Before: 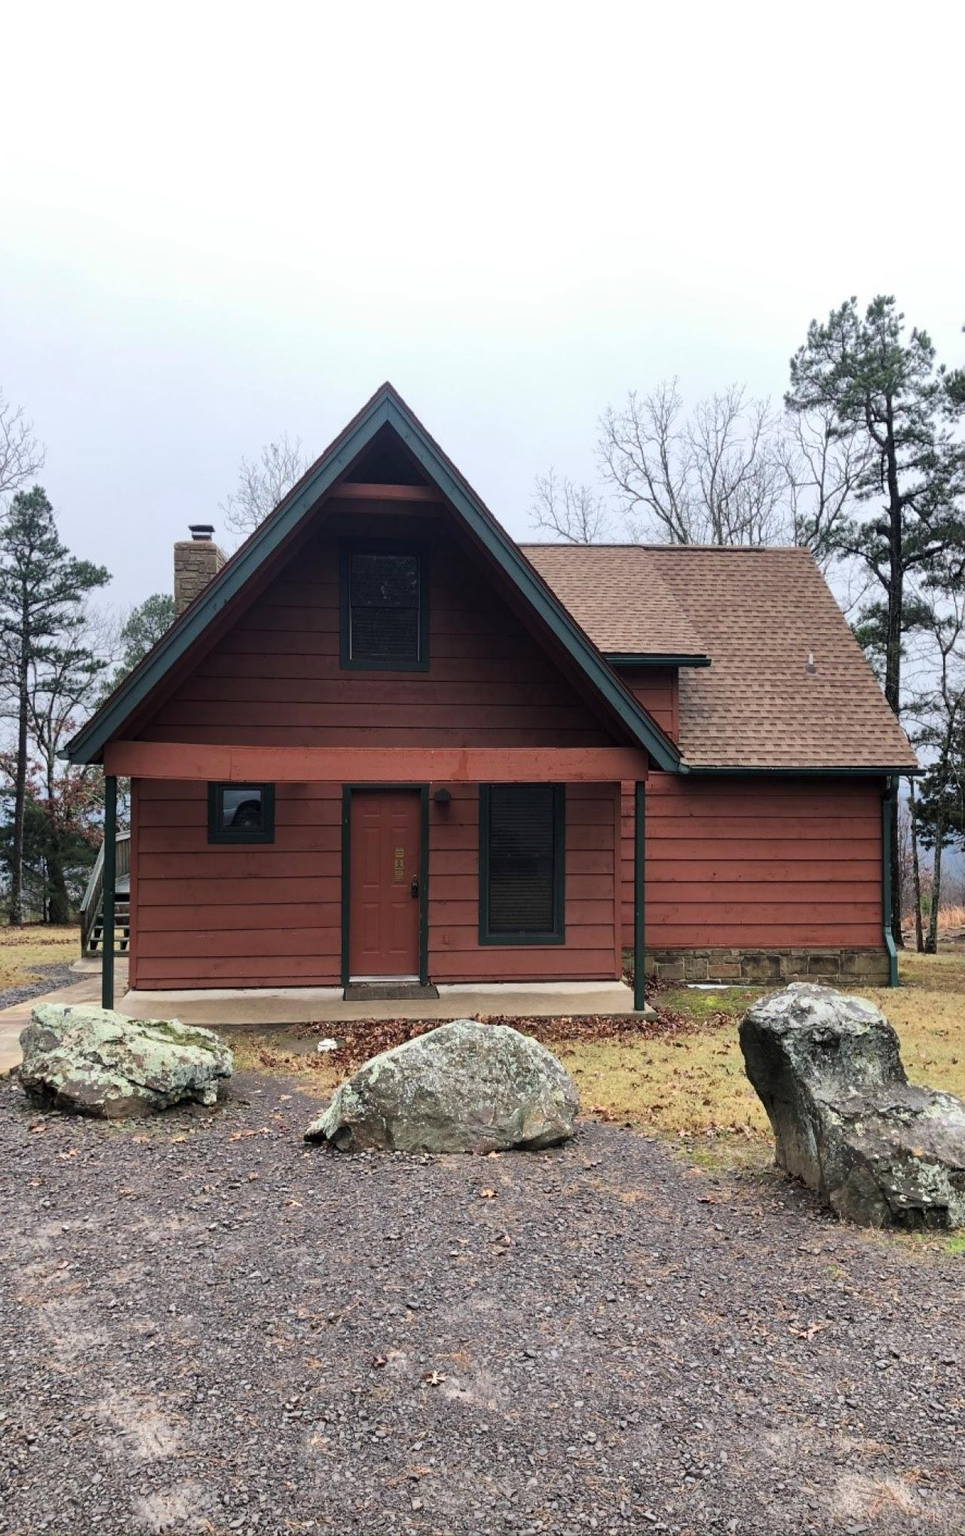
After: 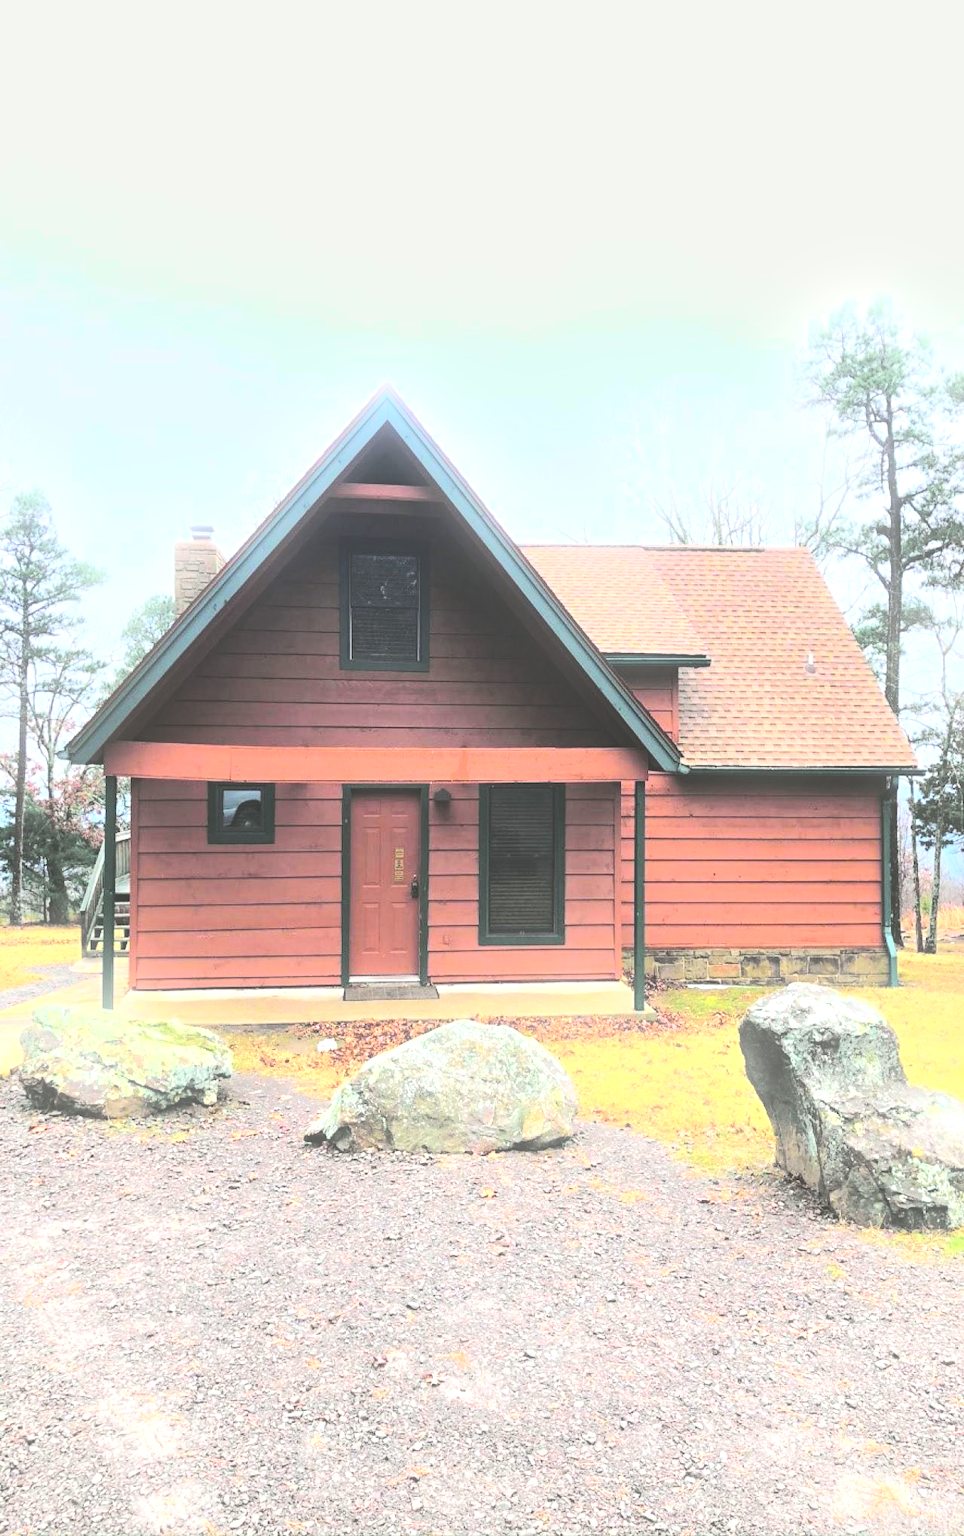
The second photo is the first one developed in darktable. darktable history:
bloom: size 9%, threshold 100%, strength 7%
exposure: black level correction -0.023, exposure 1.397 EV, compensate highlight preservation false
tone curve: curves: ch0 [(0, 0.017) (0.091, 0.04) (0.296, 0.276) (0.439, 0.482) (0.64, 0.729) (0.785, 0.817) (0.995, 0.917)]; ch1 [(0, 0) (0.384, 0.365) (0.463, 0.447) (0.486, 0.474) (0.503, 0.497) (0.526, 0.52) (0.555, 0.564) (0.578, 0.589) (0.638, 0.66) (0.766, 0.773) (1, 1)]; ch2 [(0, 0) (0.374, 0.344) (0.446, 0.443) (0.501, 0.509) (0.528, 0.522) (0.569, 0.593) (0.61, 0.646) (0.666, 0.688) (1, 1)], color space Lab, independent channels, preserve colors none
tone equalizer: -8 EV -0.417 EV, -7 EV -0.389 EV, -6 EV -0.333 EV, -5 EV -0.222 EV, -3 EV 0.222 EV, -2 EV 0.333 EV, -1 EV 0.389 EV, +0 EV 0.417 EV, edges refinement/feathering 500, mask exposure compensation -1.57 EV, preserve details no
